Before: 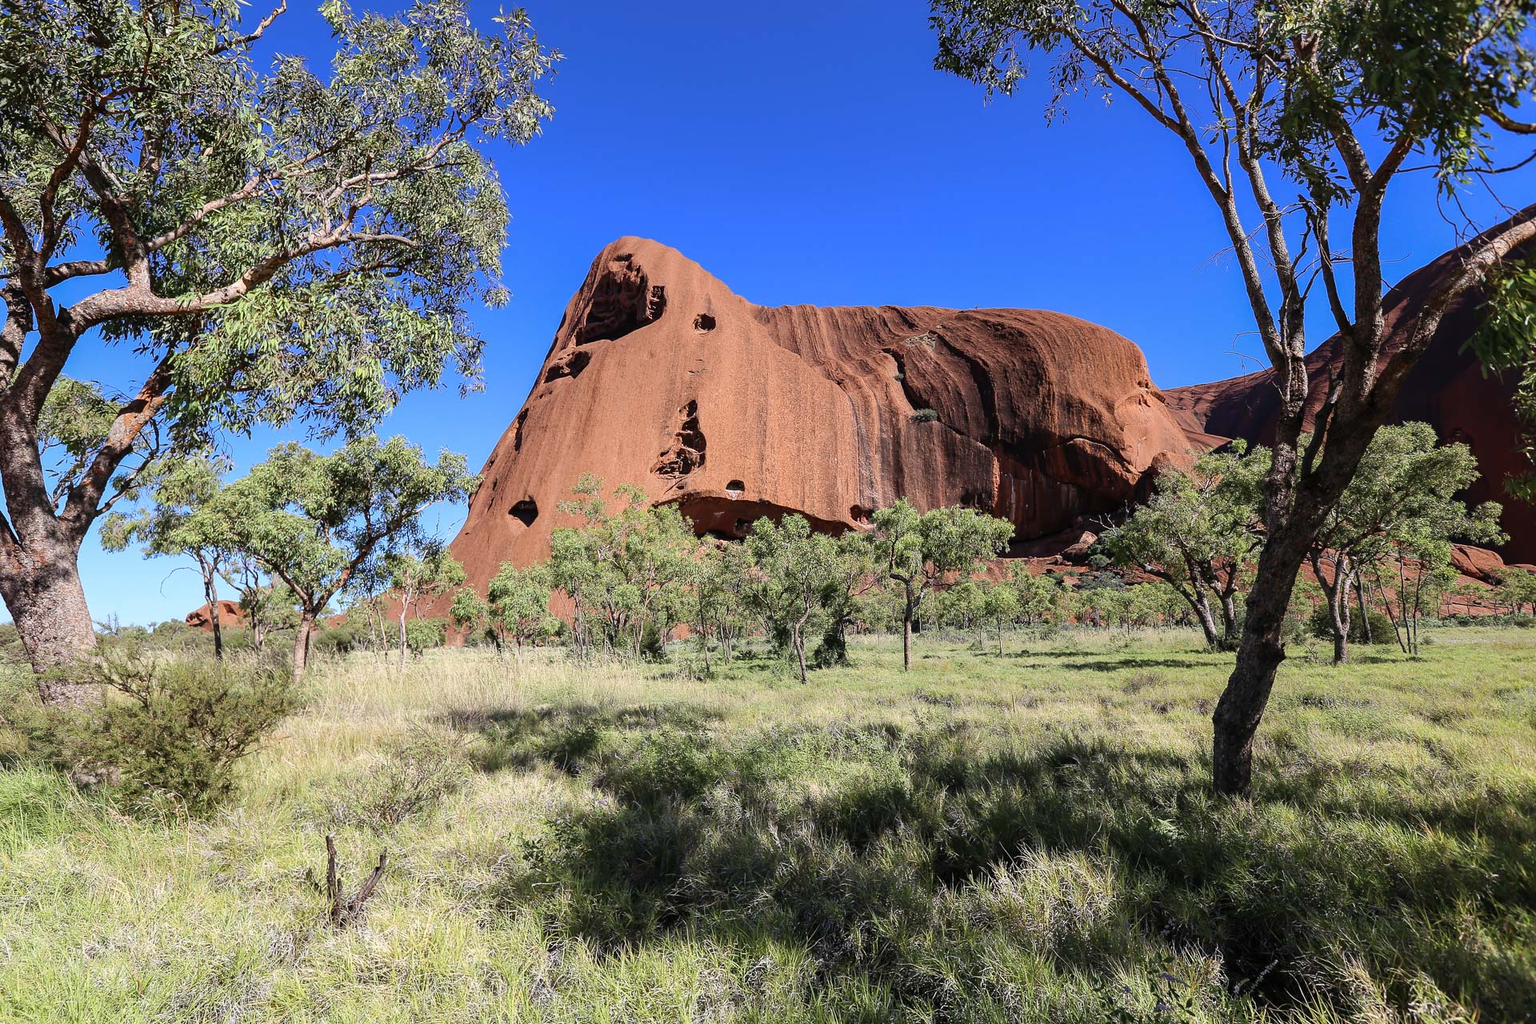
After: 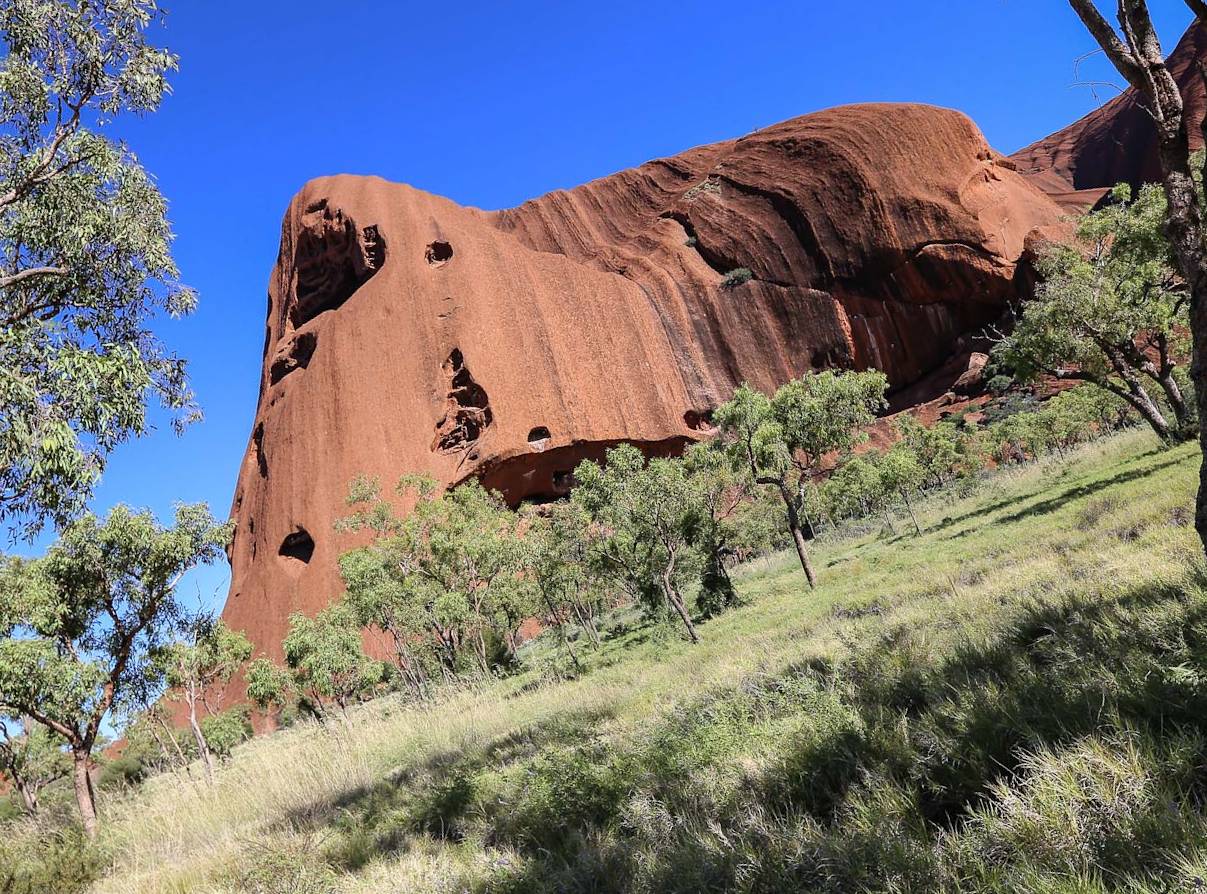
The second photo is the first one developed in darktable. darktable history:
crop and rotate: angle 17.99°, left 6.823%, right 4.248%, bottom 1.134%
